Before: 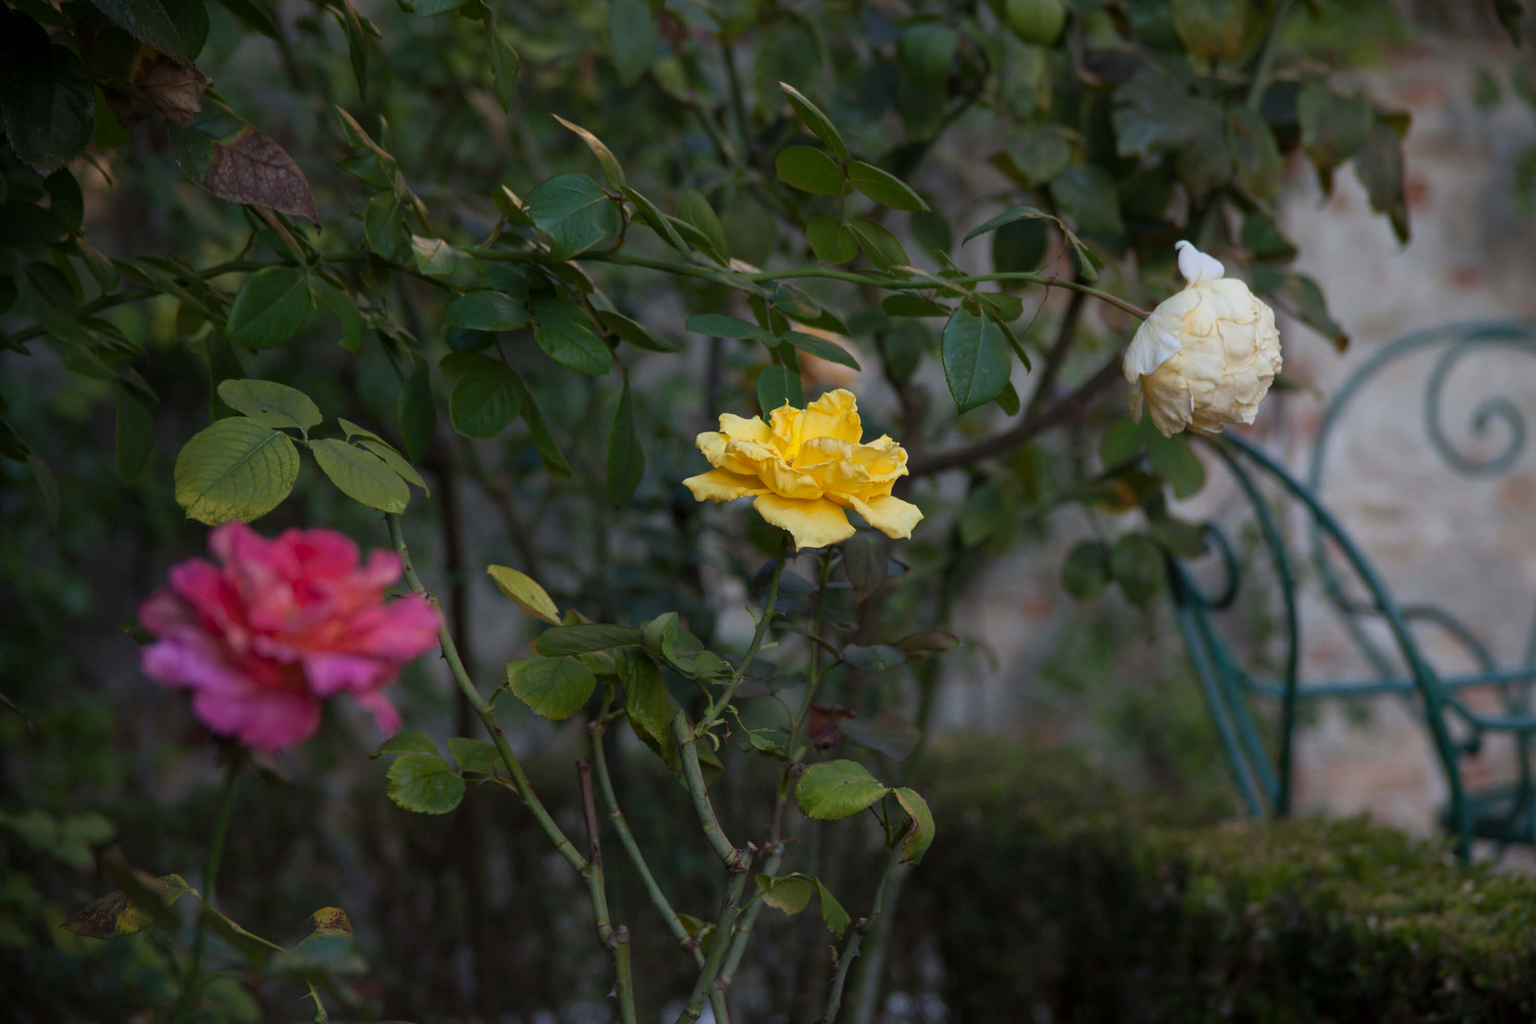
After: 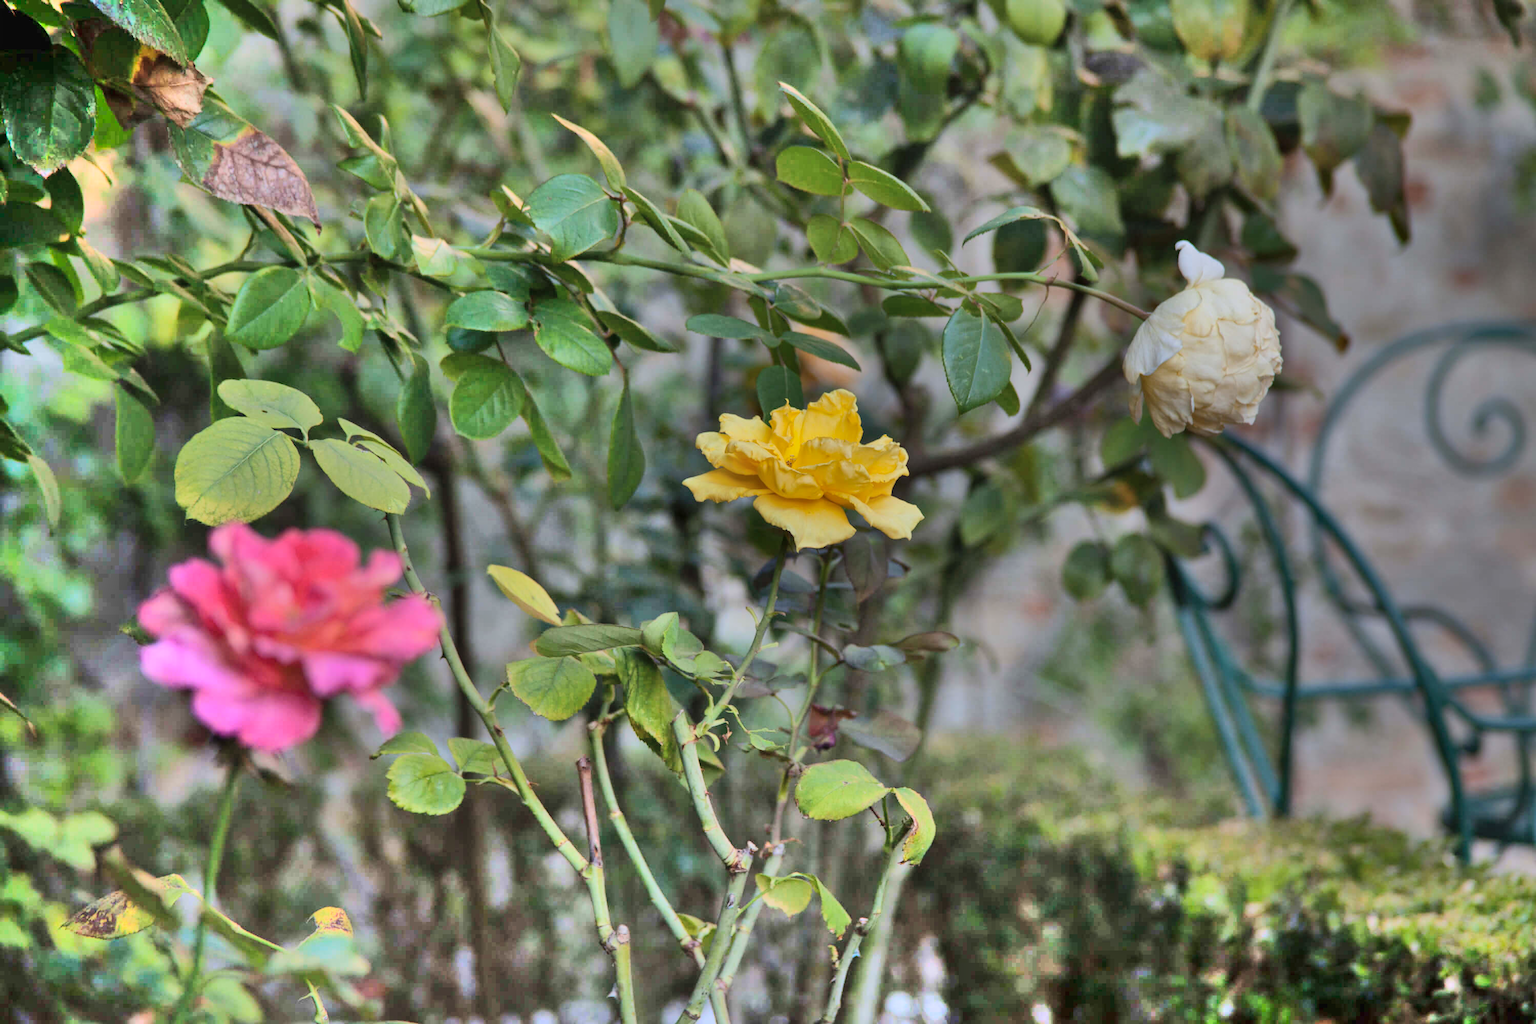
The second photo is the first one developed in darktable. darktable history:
shadows and highlights: radius 123.65, shadows 99.35, white point adjustment -2.93, highlights -98.01, soften with gaussian
